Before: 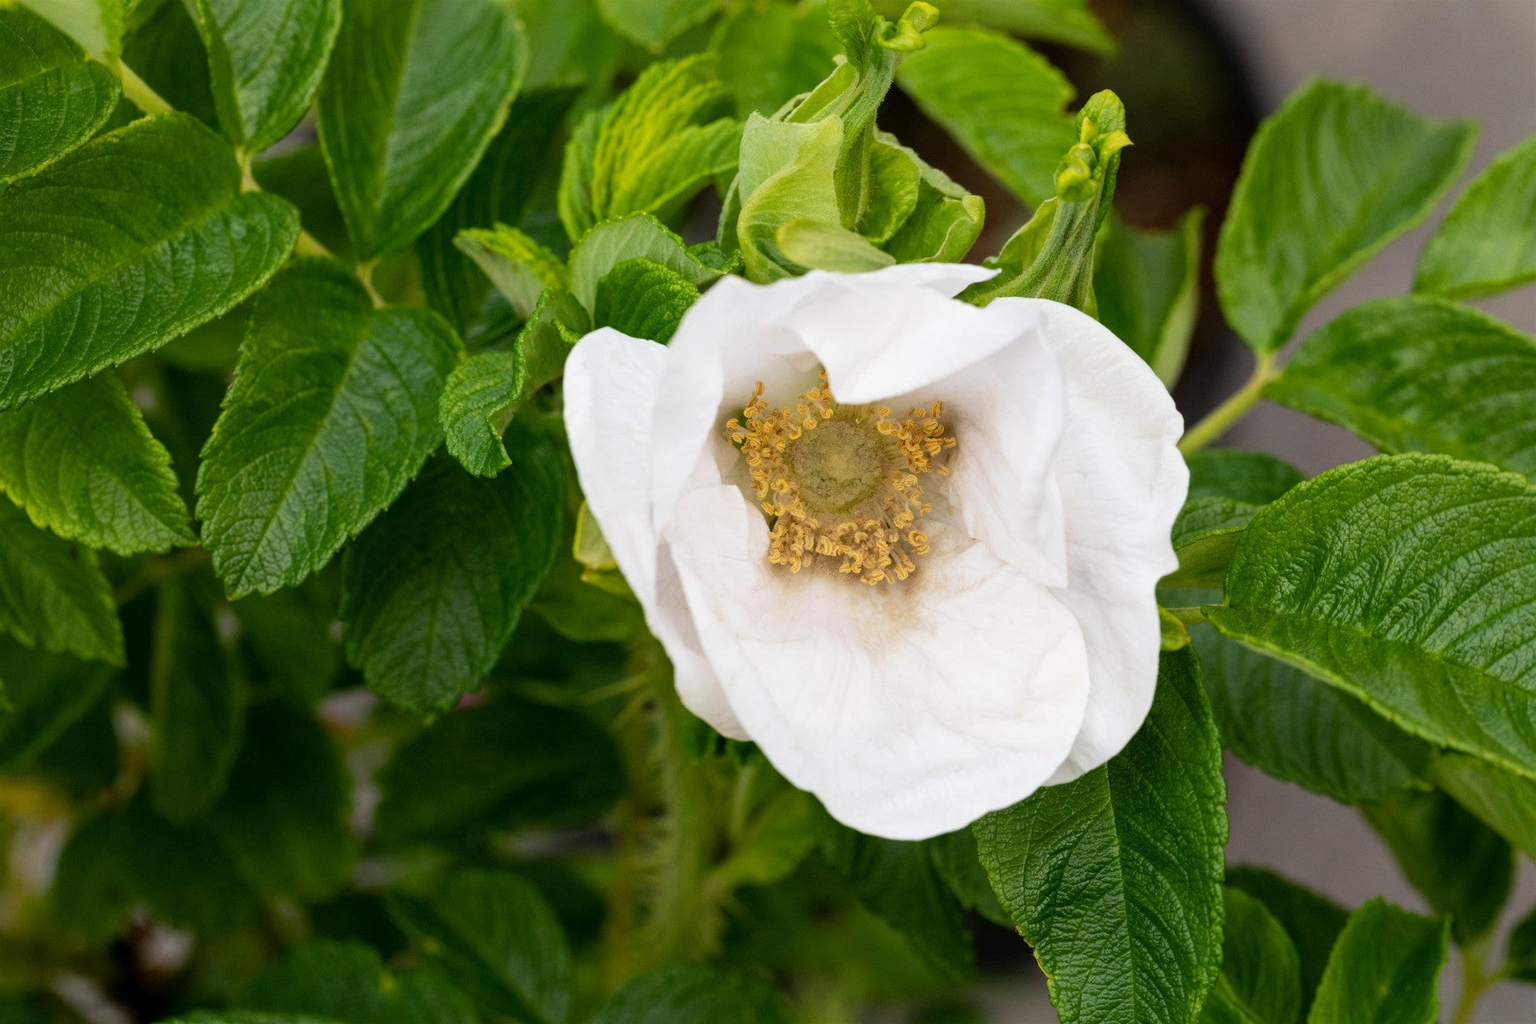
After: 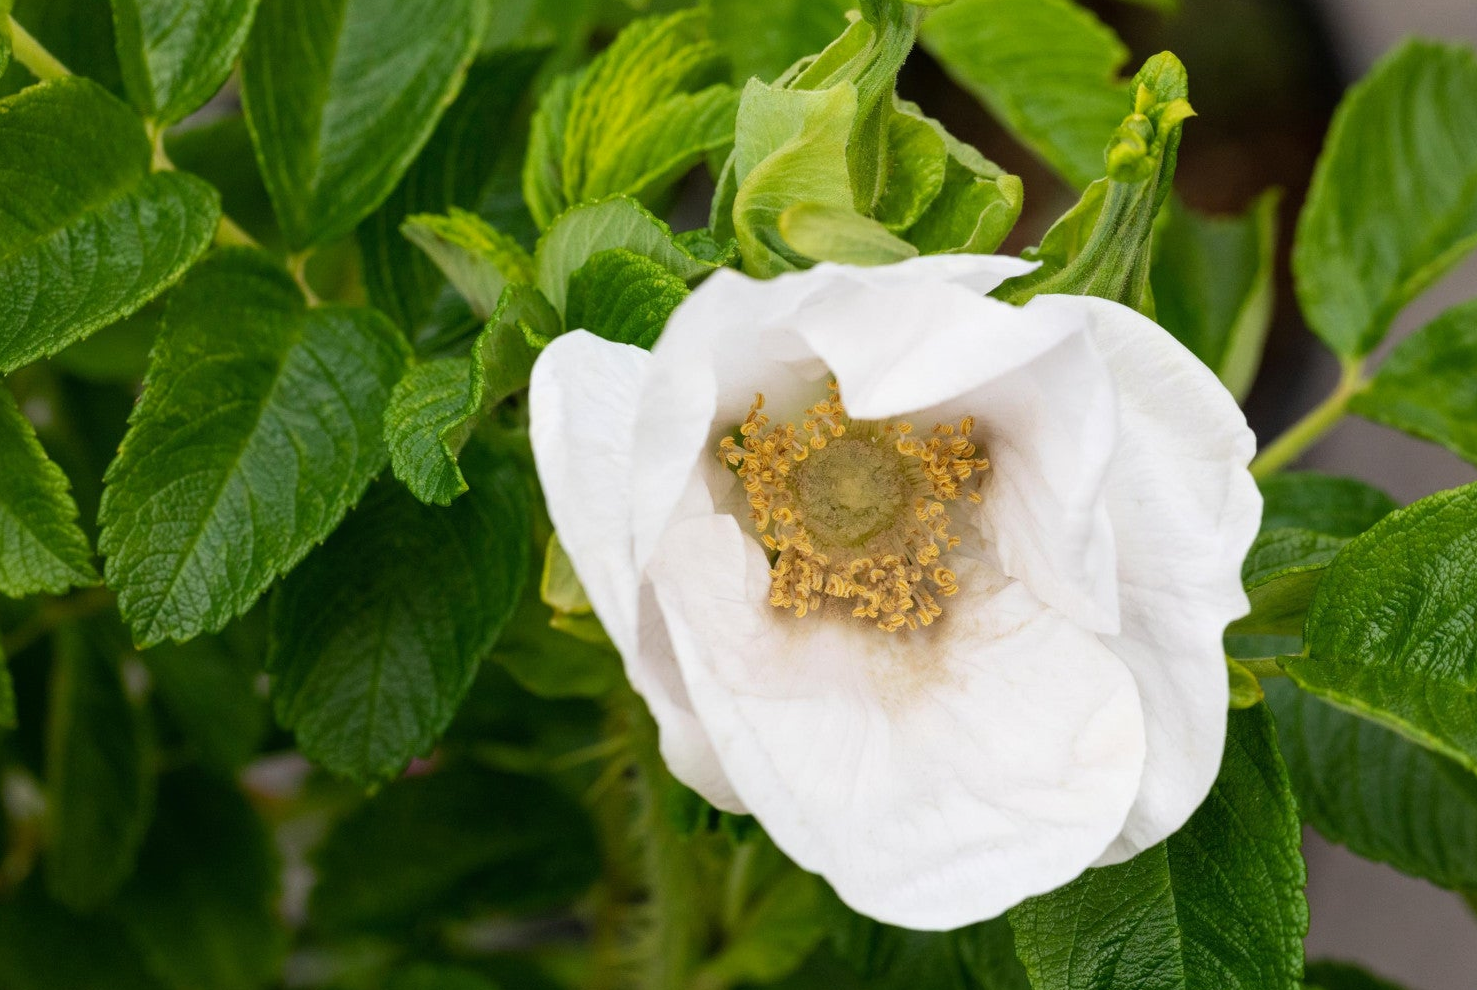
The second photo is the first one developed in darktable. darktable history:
local contrast: mode bilateral grid, contrast 100, coarseness 99, detail 95%, midtone range 0.2
crop and rotate: left 7.296%, top 4.509%, right 10.603%, bottom 12.913%
